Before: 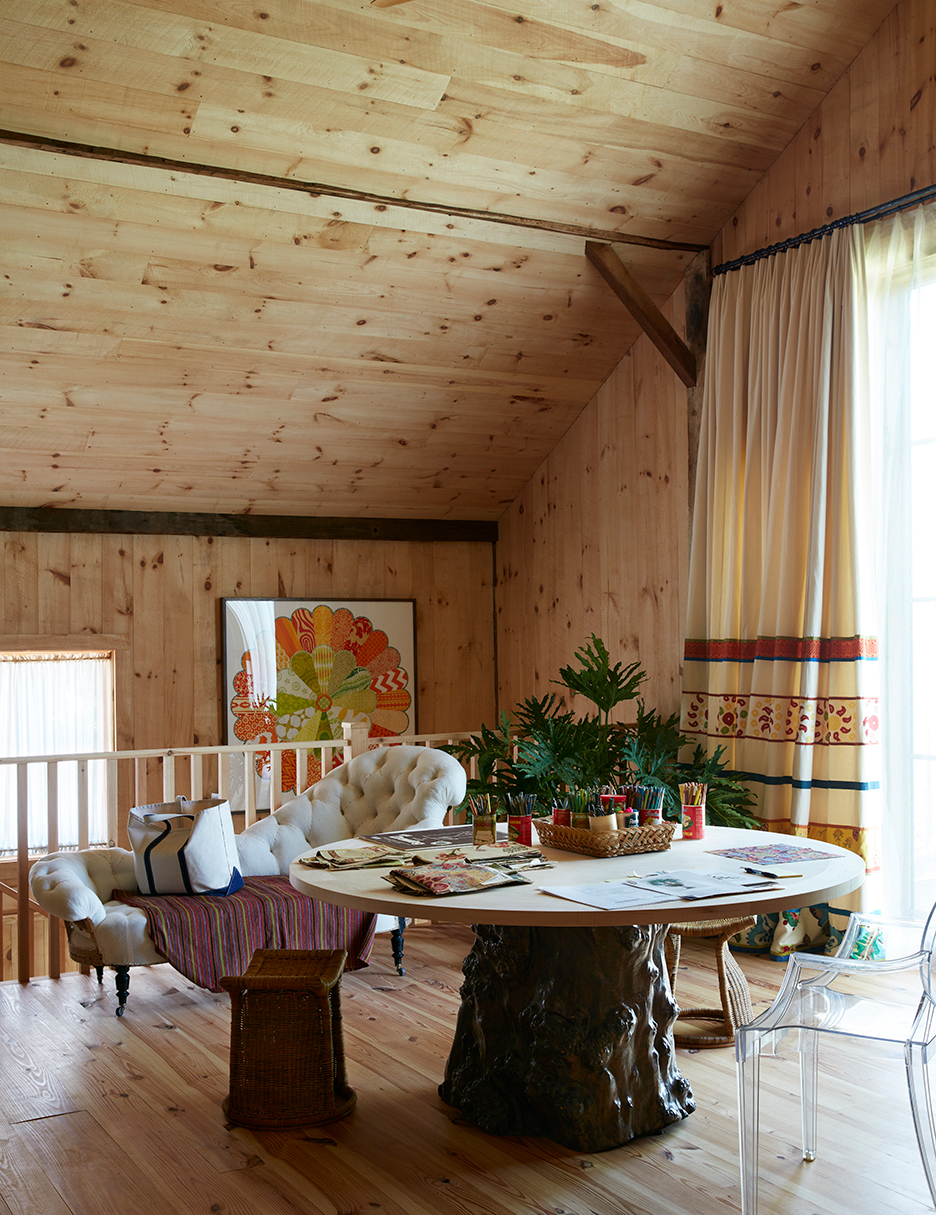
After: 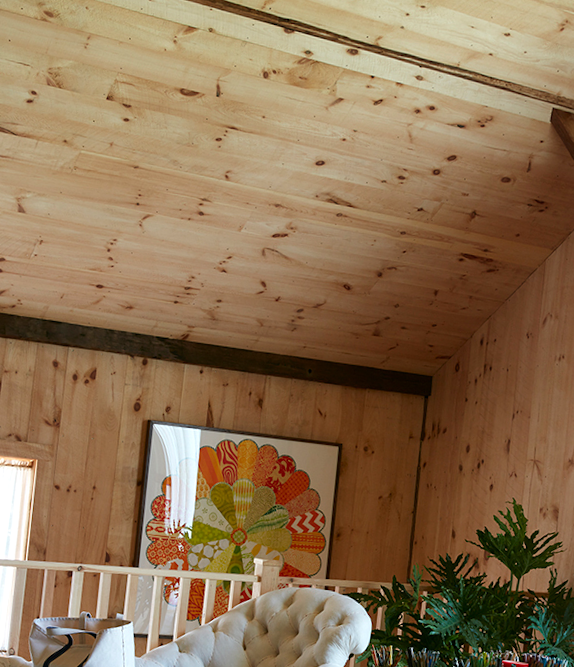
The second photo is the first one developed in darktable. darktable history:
crop and rotate: angle -6.66°, left 2.02%, top 6.902%, right 27.717%, bottom 30.247%
levels: white 99.94%, levels [0, 0.48, 0.961]
